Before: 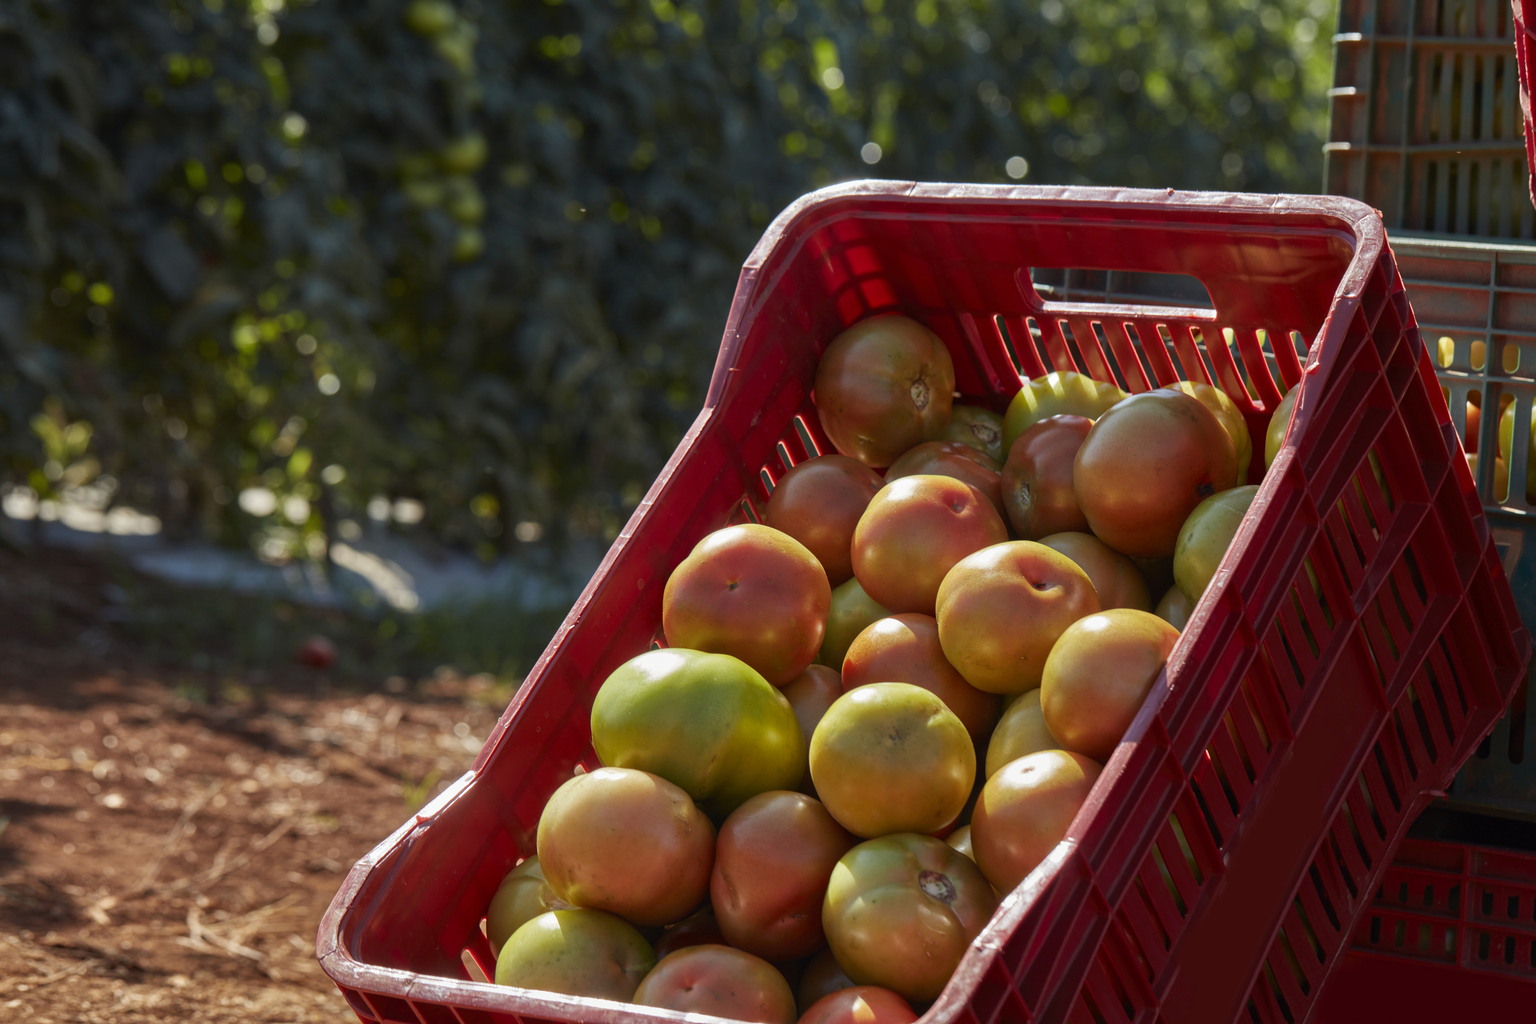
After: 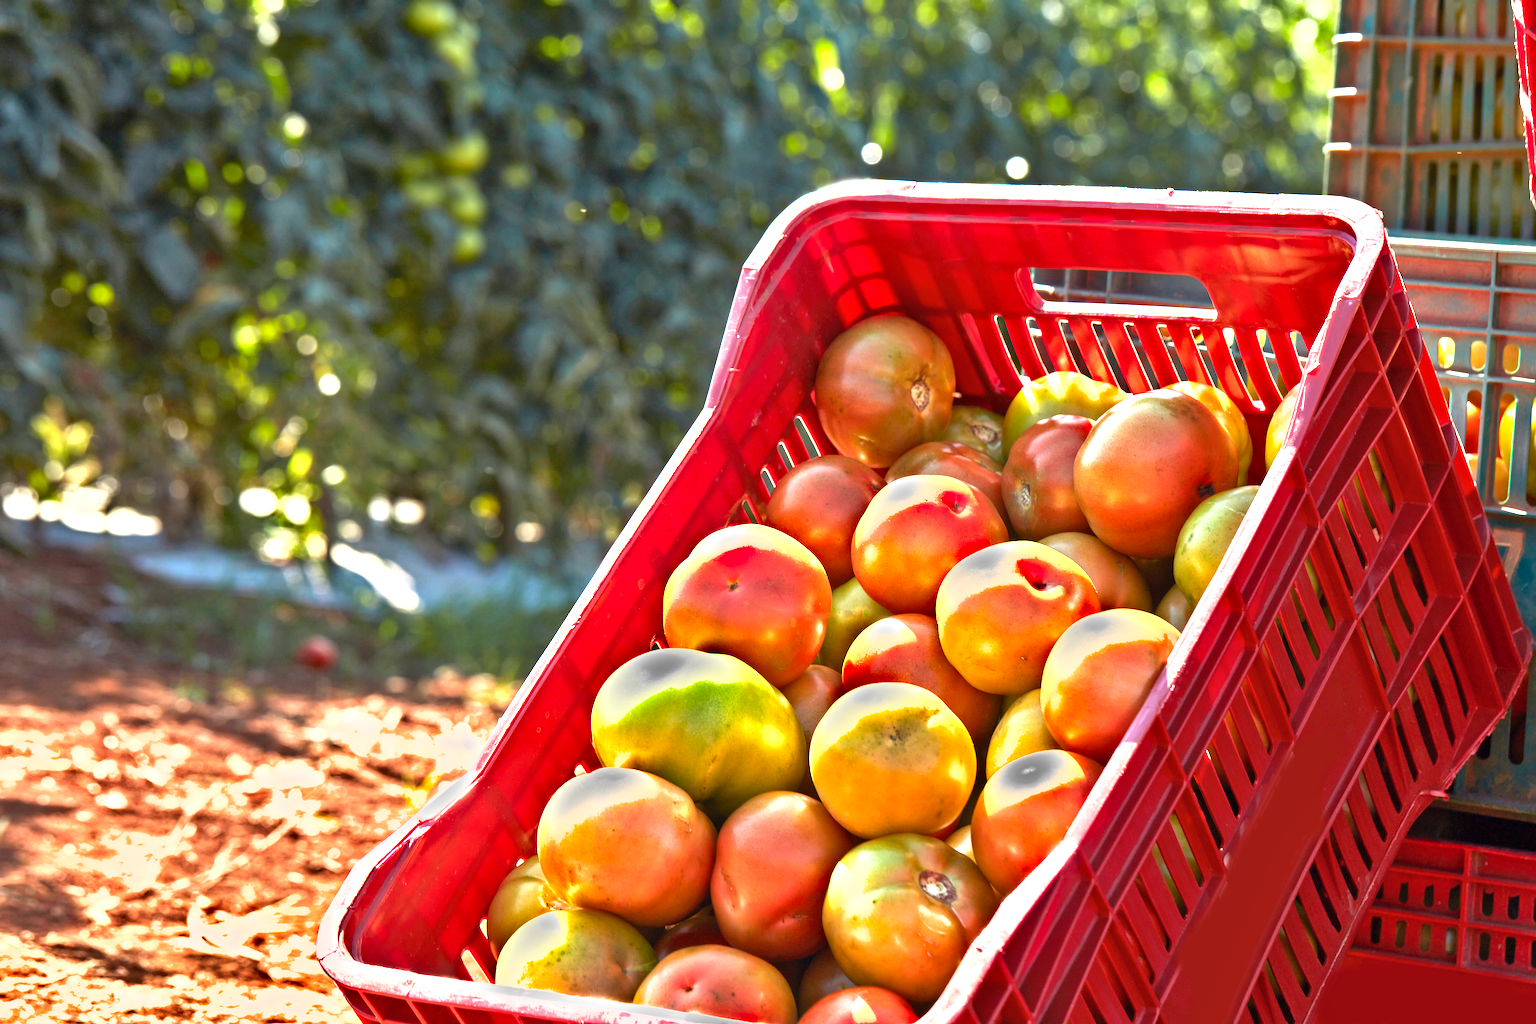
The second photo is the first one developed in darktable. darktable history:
exposure: exposure 2.25 EV, compensate highlight preservation false
shadows and highlights: shadows color adjustment 97.66%, soften with gaussian
